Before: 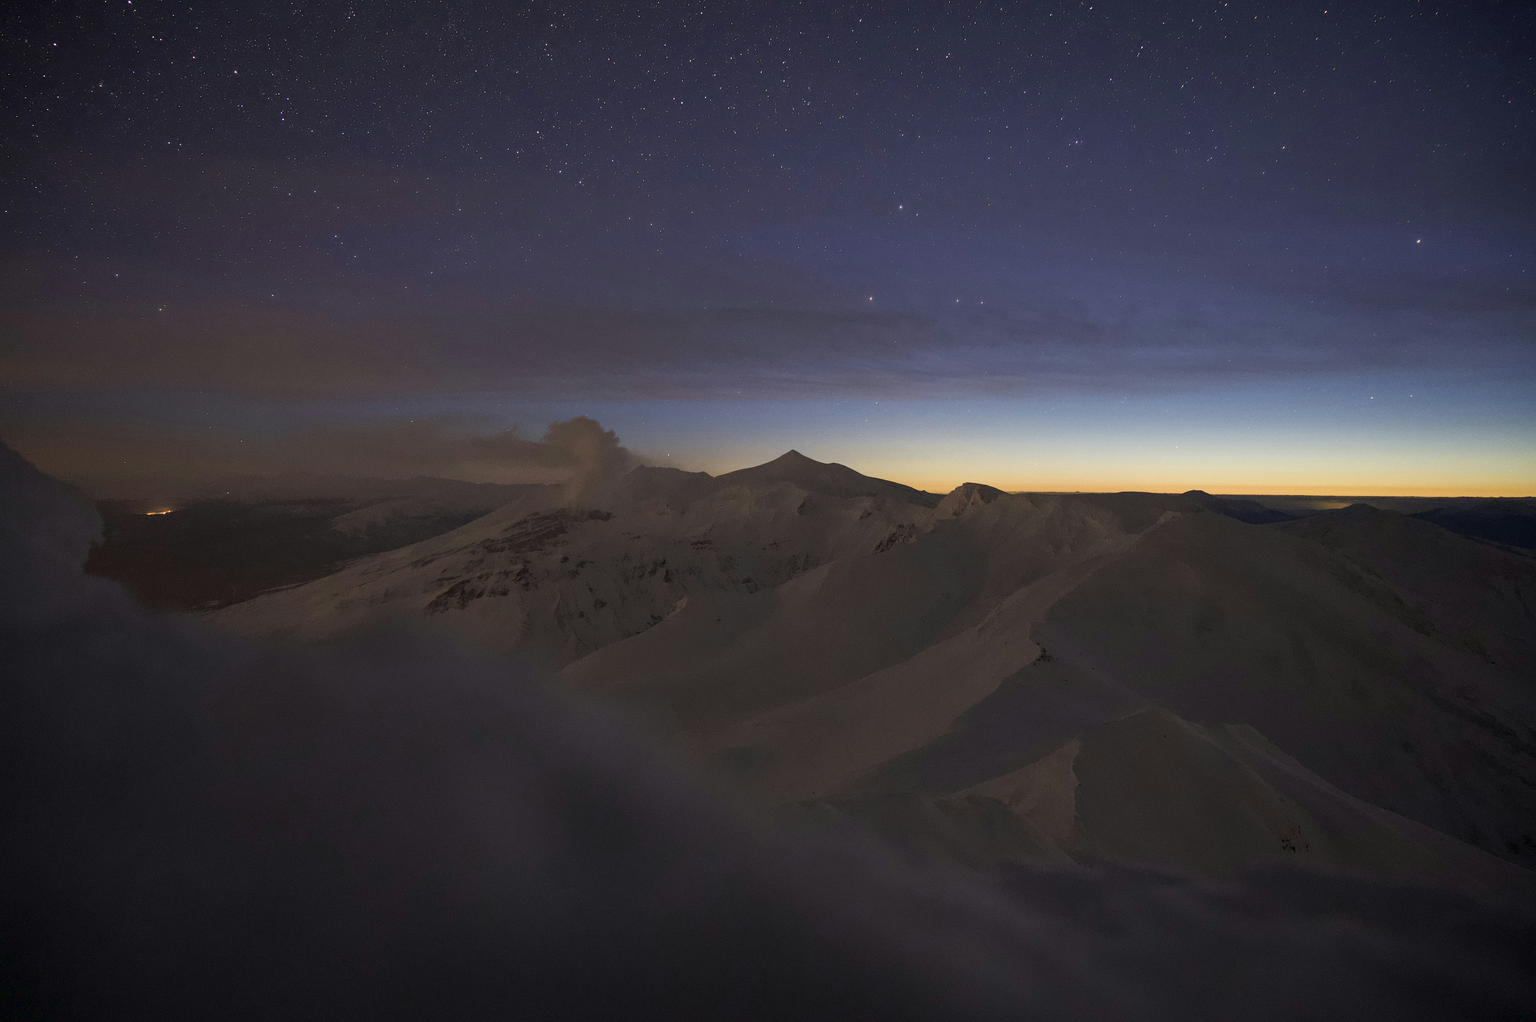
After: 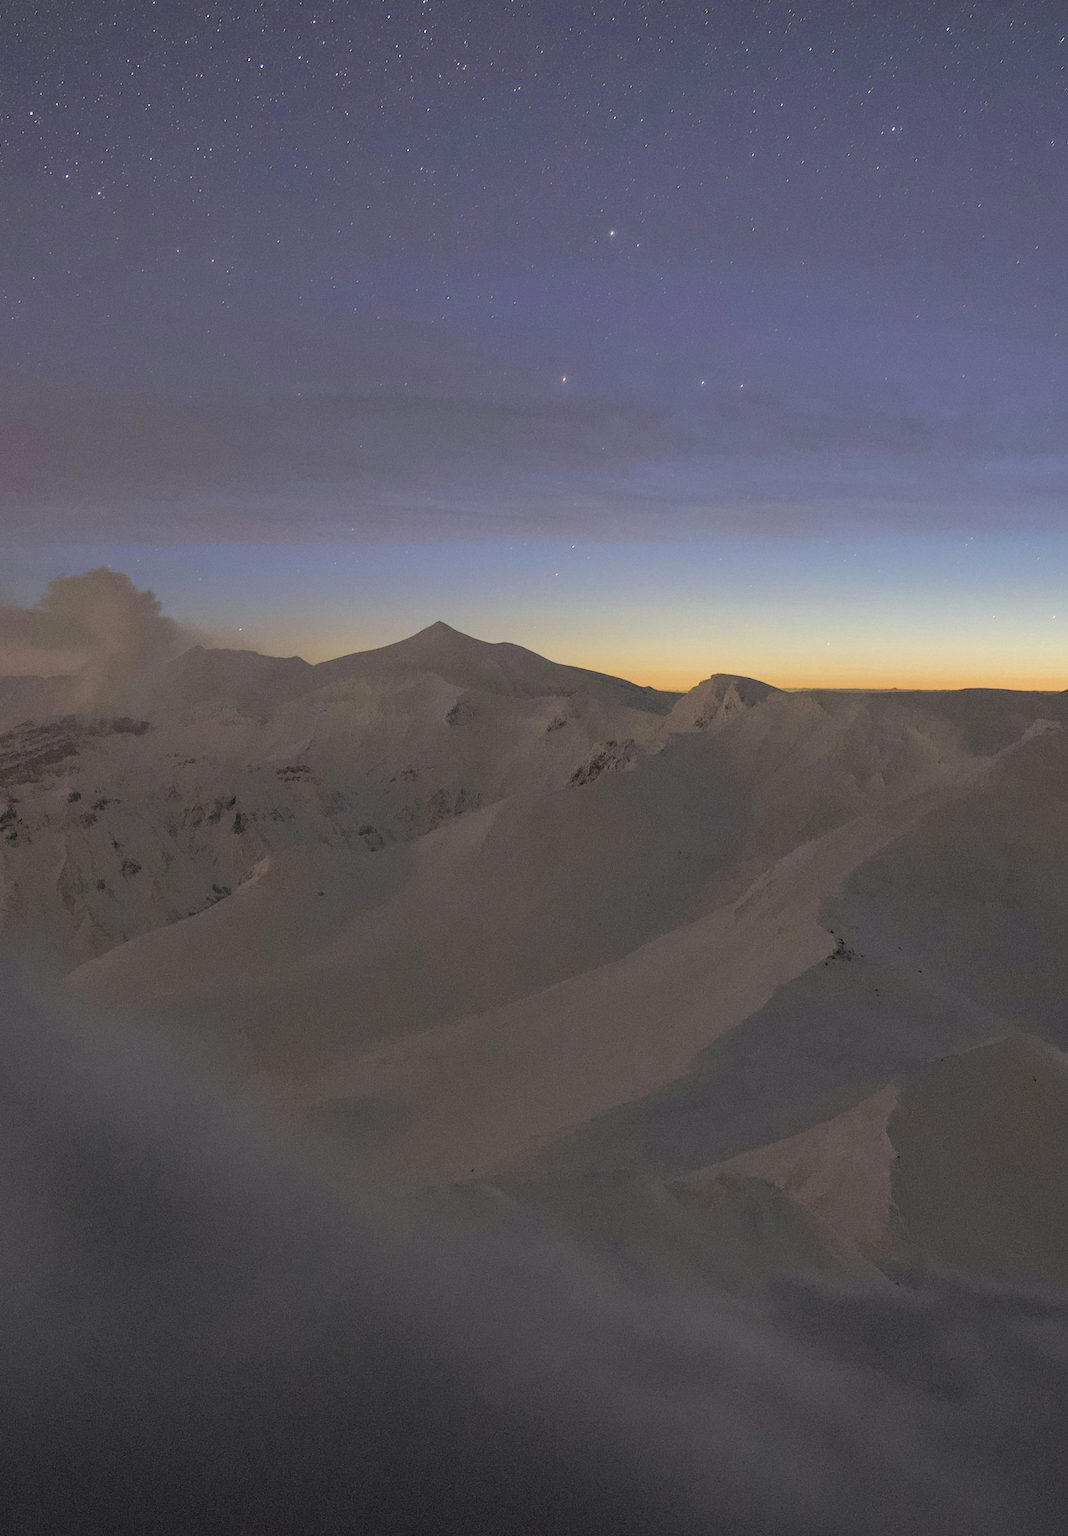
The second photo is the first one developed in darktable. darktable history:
crop: left 33.752%, top 6.062%, right 22.768%
tone curve: curves: ch0 [(0, 0) (0.004, 0.008) (0.077, 0.156) (0.169, 0.29) (0.774, 0.774) (1, 1)], color space Lab, independent channels, preserve colors none
